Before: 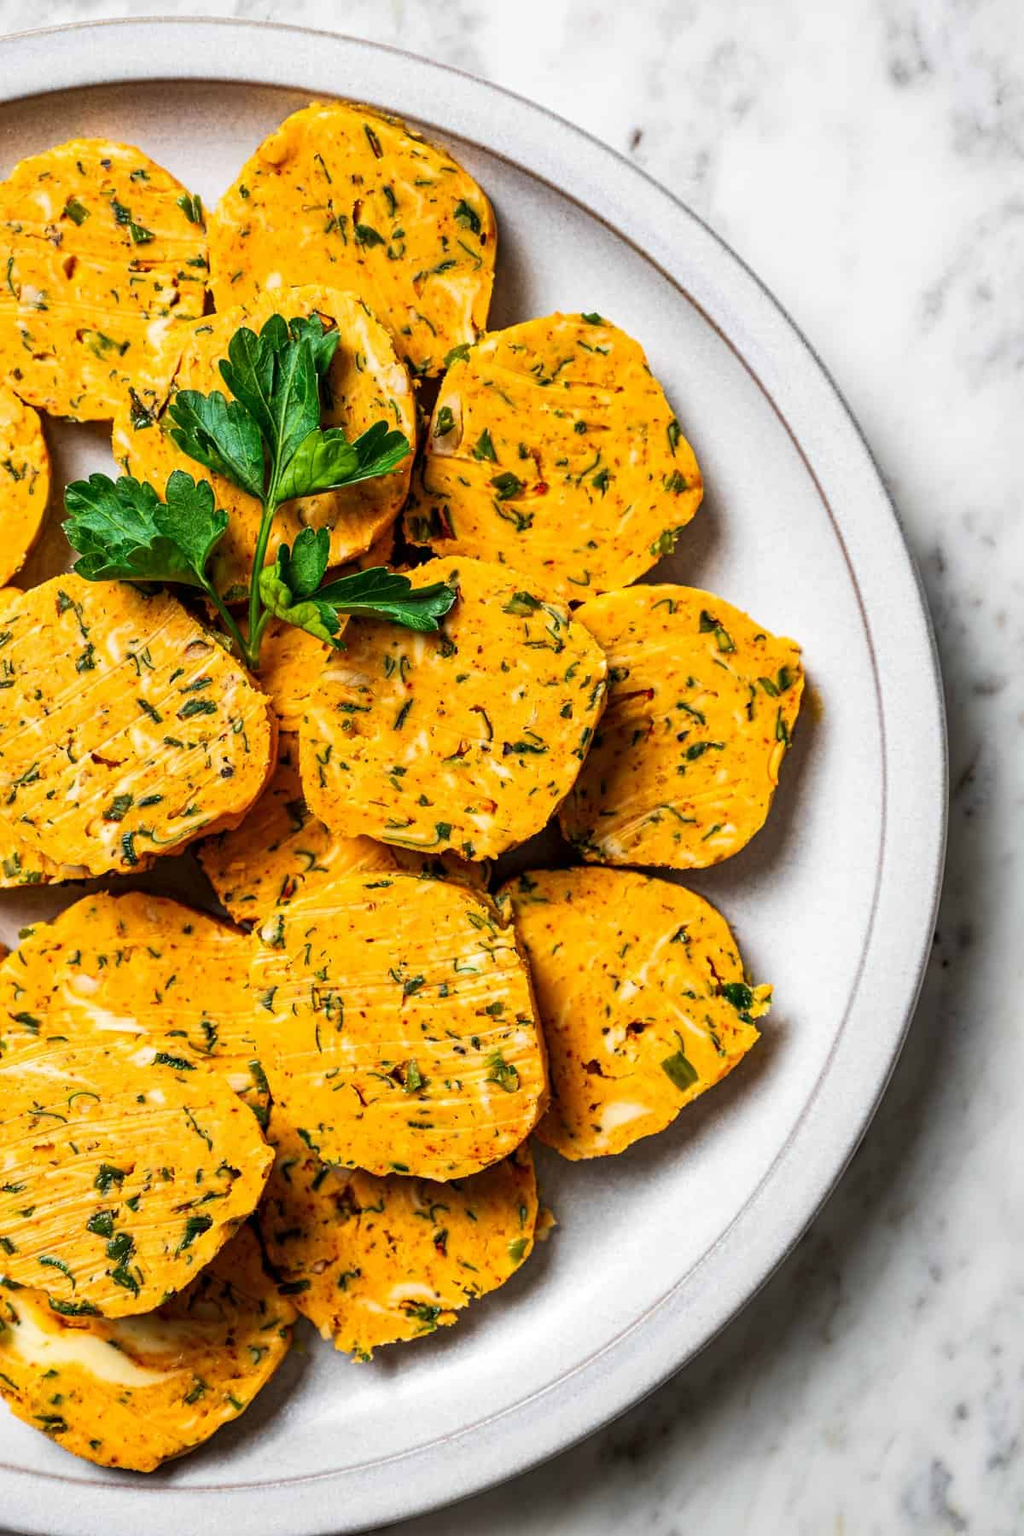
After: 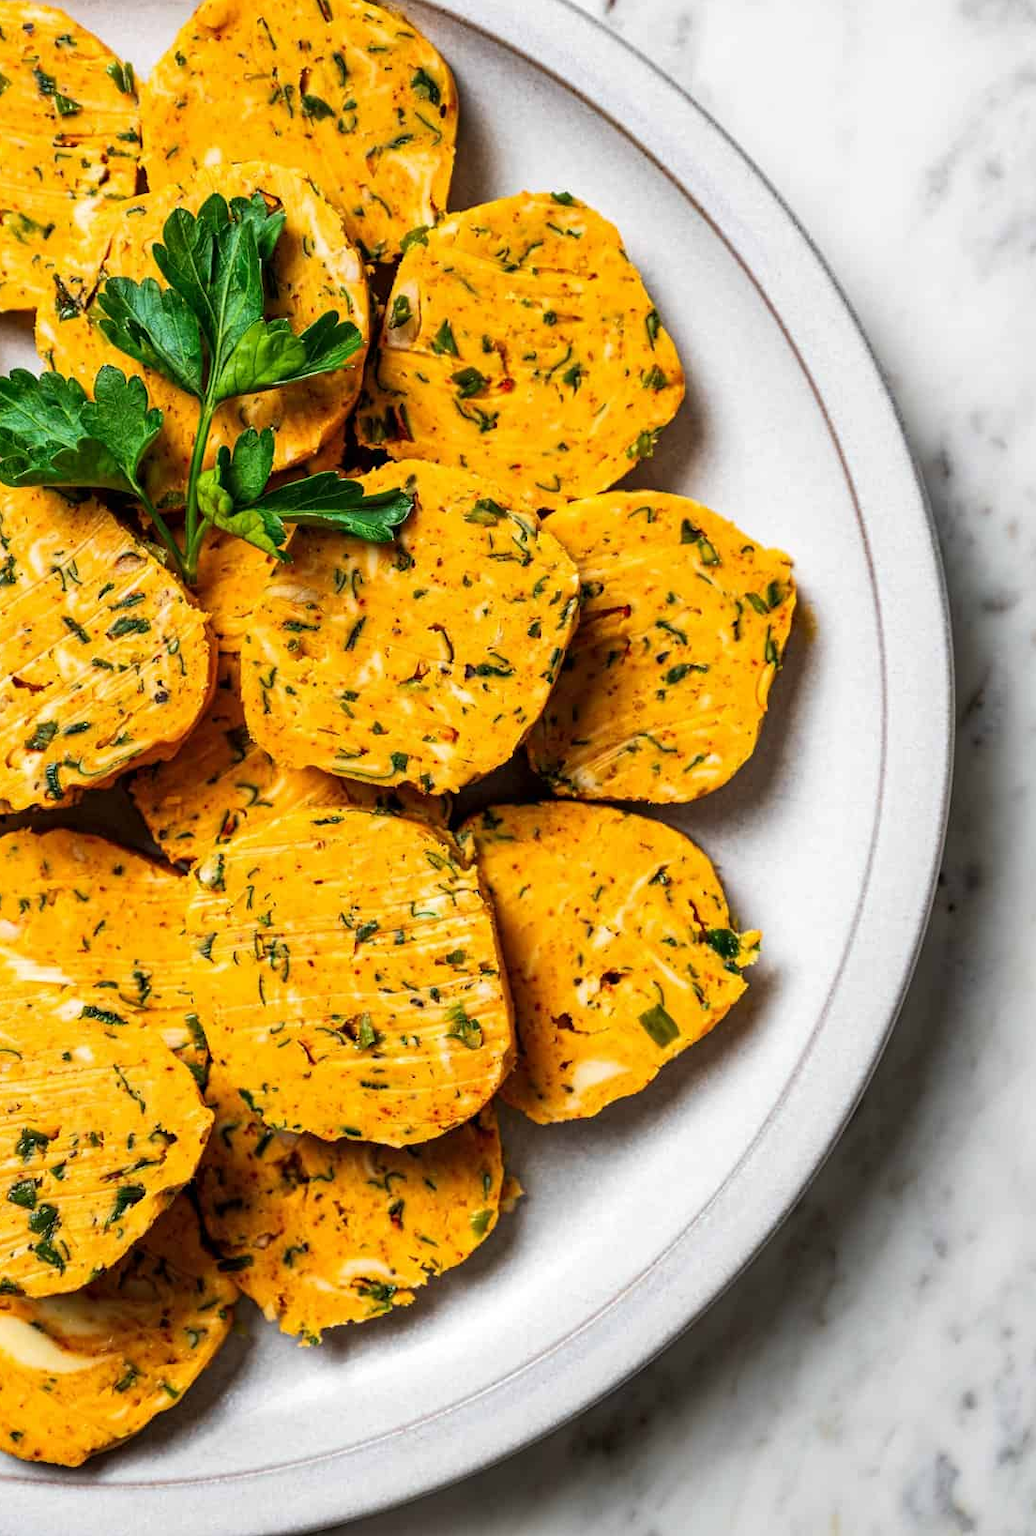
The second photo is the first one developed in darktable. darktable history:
crop and rotate: left 7.85%, top 9.002%
